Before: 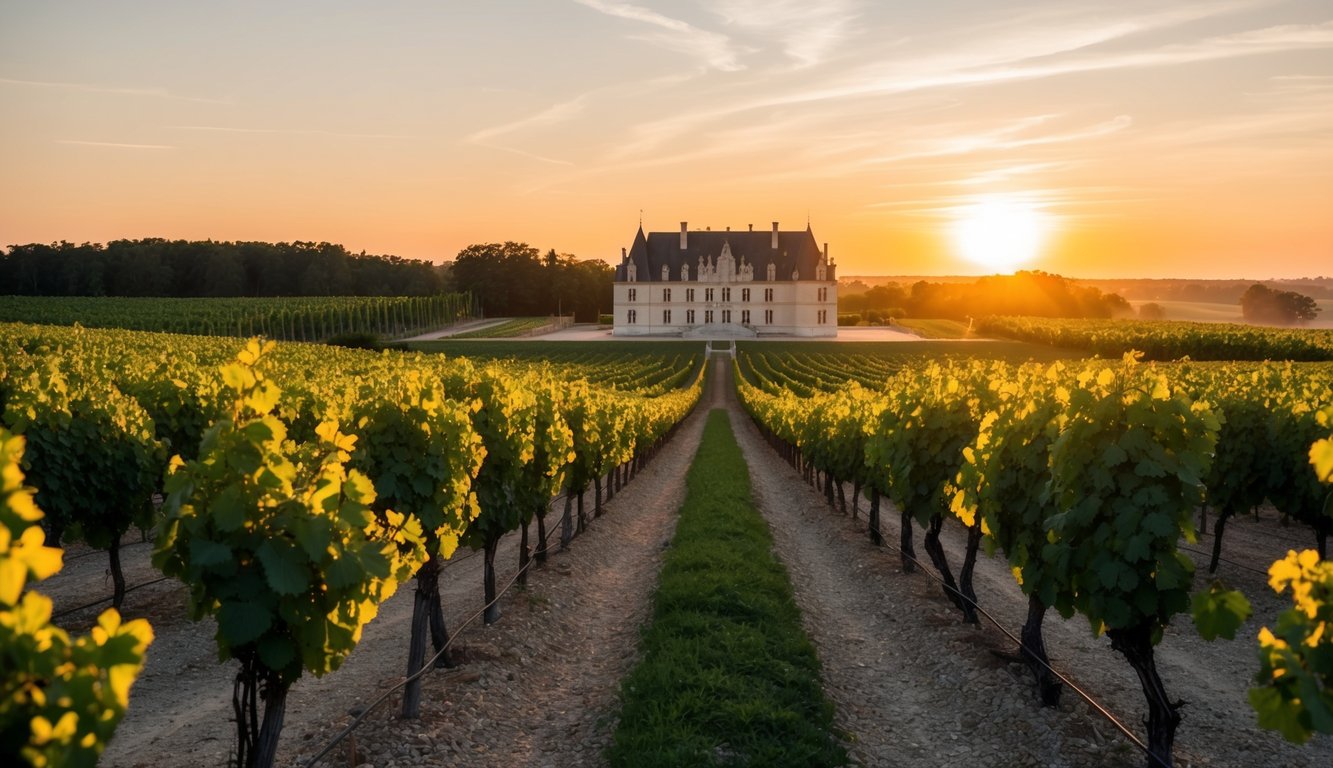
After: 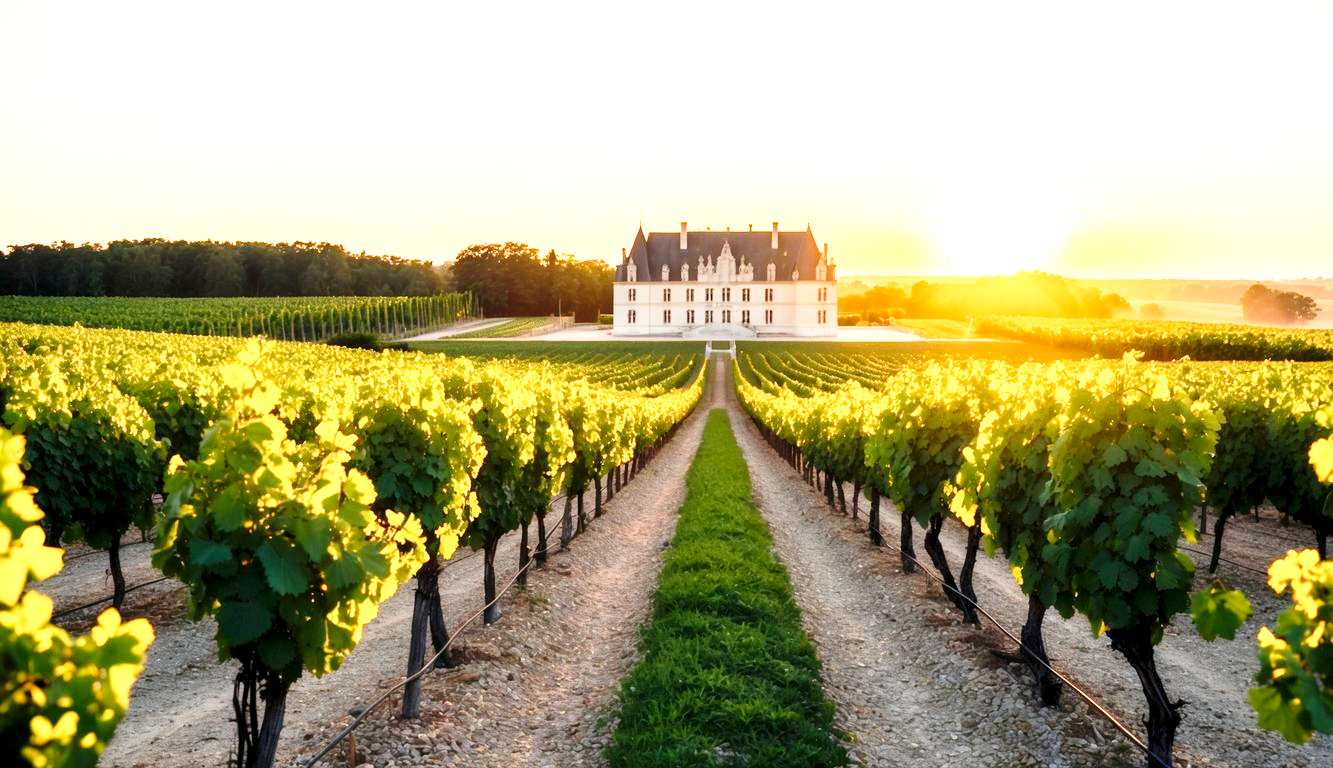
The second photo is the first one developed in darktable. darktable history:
base curve: curves: ch0 [(0, 0) (0.028, 0.03) (0.121, 0.232) (0.46, 0.748) (0.859, 0.968) (1, 1)], preserve colors none
exposure: black level correction 0.001, exposure 1.3 EV, compensate highlight preservation false
